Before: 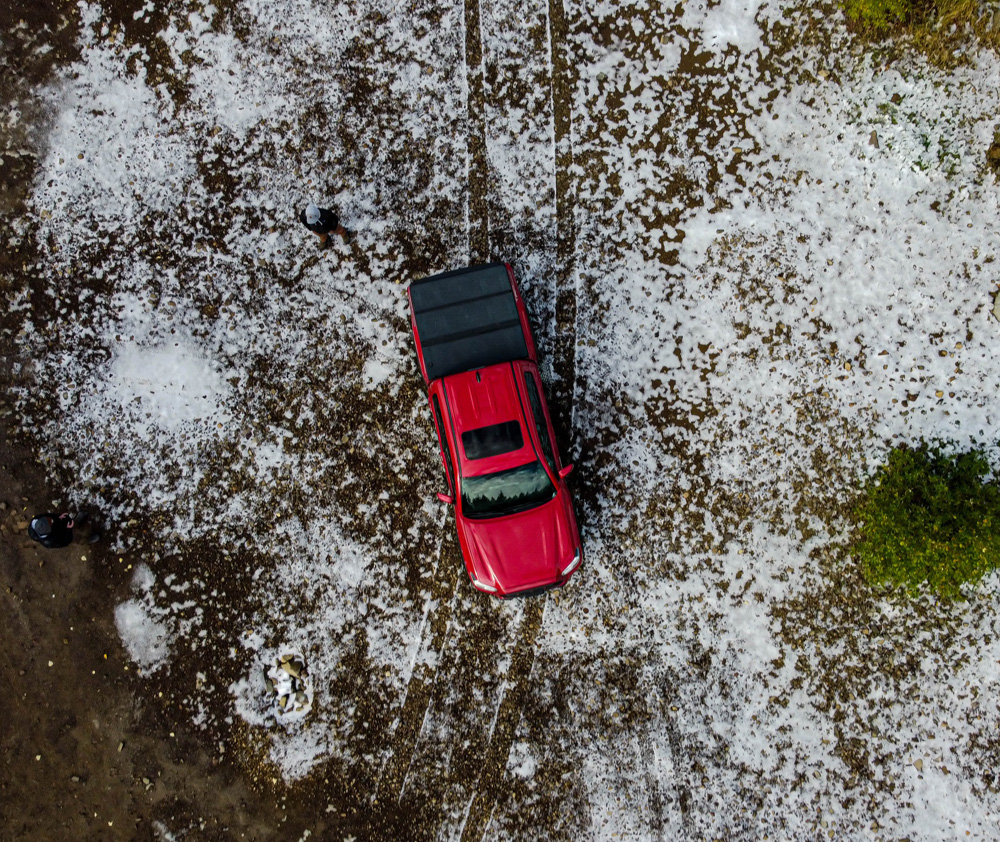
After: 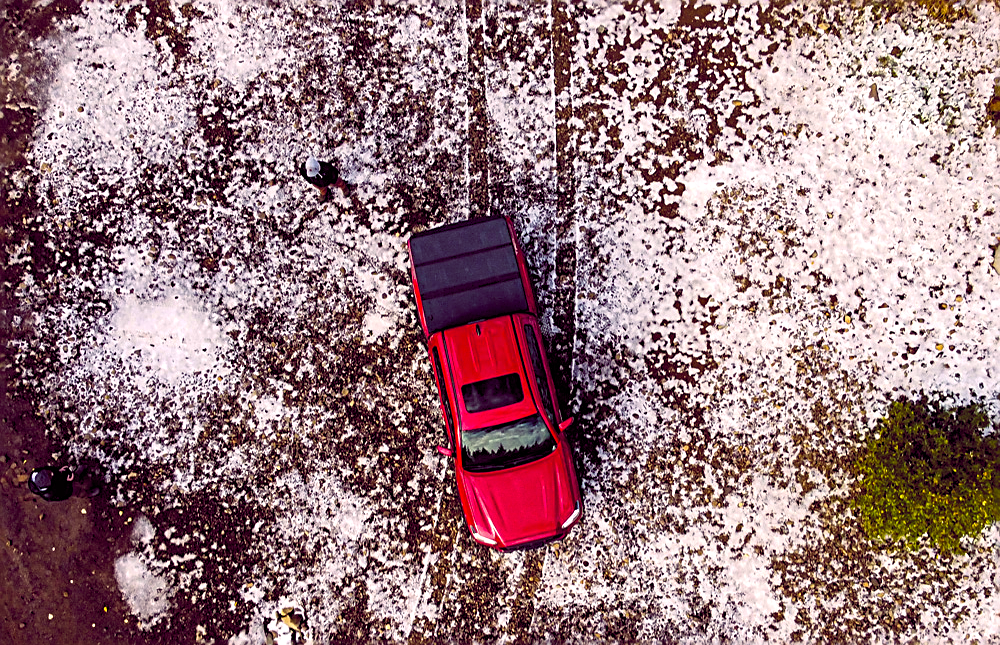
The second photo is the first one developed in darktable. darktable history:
sharpen: amount 0.75
color balance rgb: shadows lift › chroma 6.43%, shadows lift › hue 305.74°, highlights gain › chroma 2.43%, highlights gain › hue 35.74°, global offset › chroma 0.28%, global offset › hue 320.29°, linear chroma grading › global chroma 5.5%, perceptual saturation grading › global saturation 30%, contrast 5.15%
crop: top 5.667%, bottom 17.637%
exposure: black level correction 0, exposure 0.5 EV, compensate highlight preservation false
